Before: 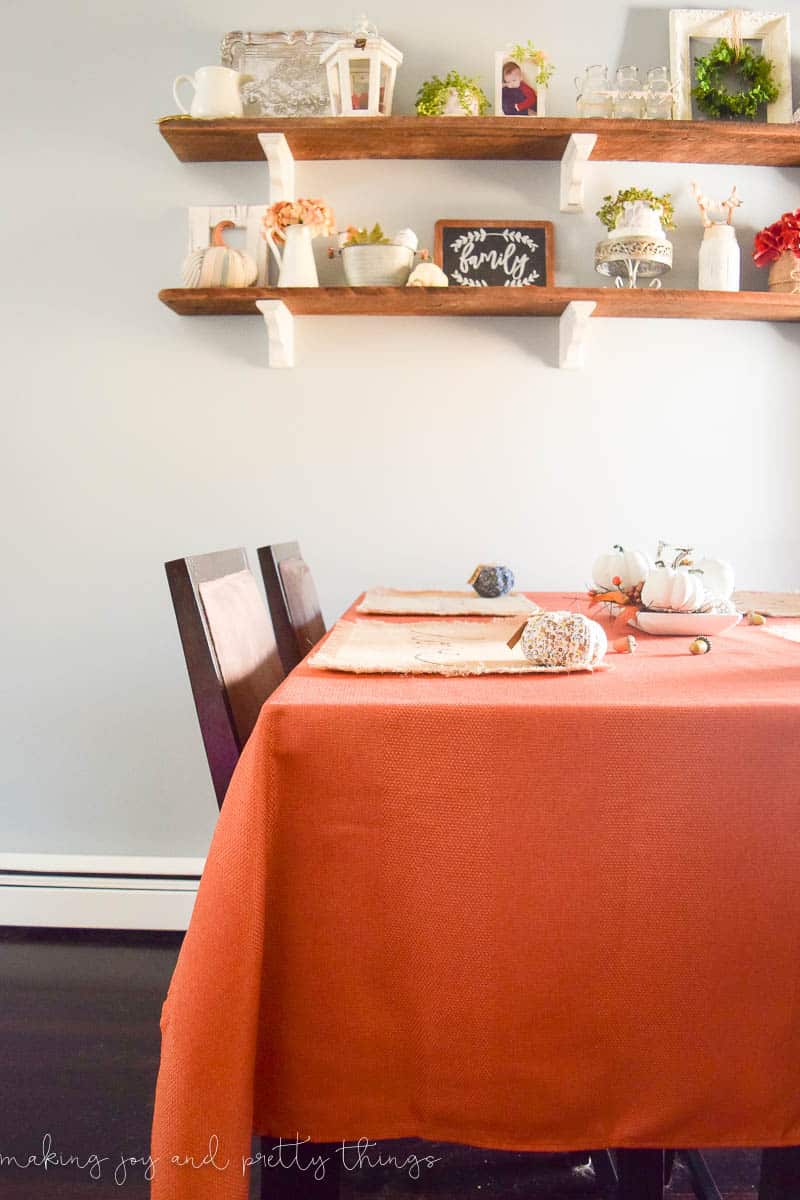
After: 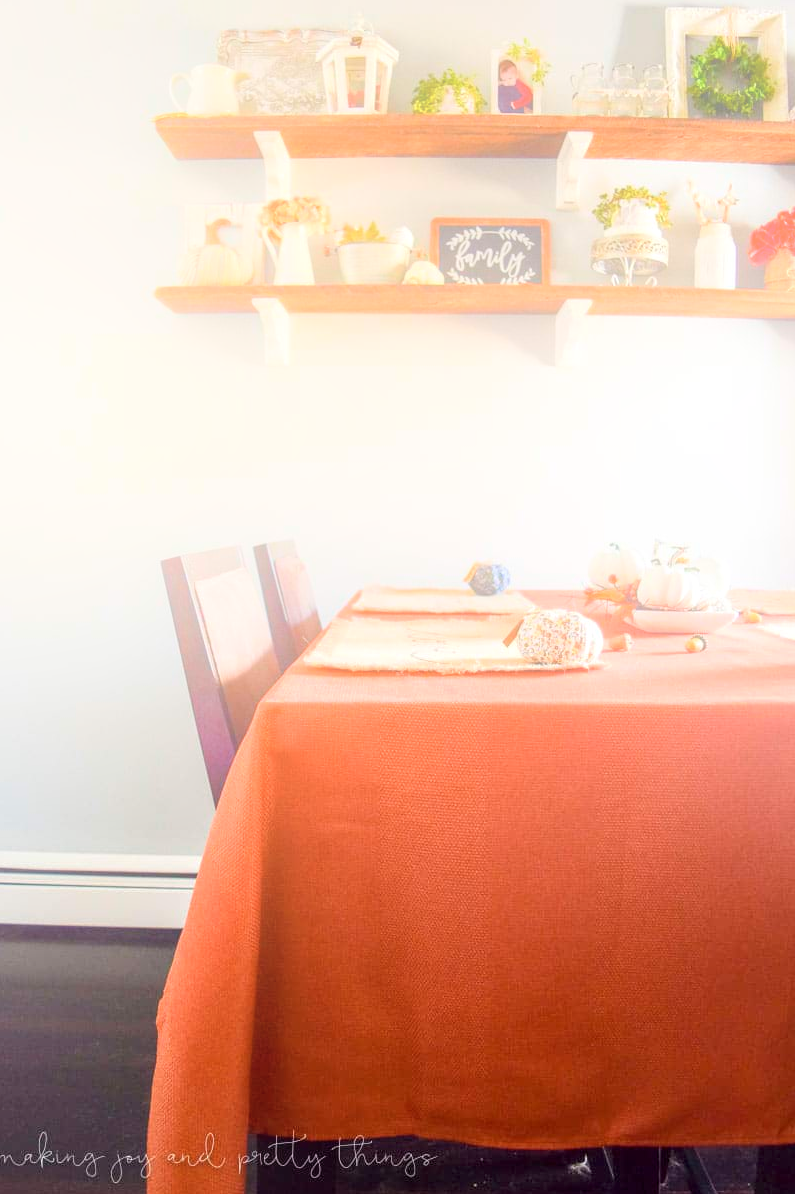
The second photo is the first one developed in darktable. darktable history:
local contrast: on, module defaults
crop and rotate: left 0.614%, top 0.179%, bottom 0.309%
bloom: size 40%
